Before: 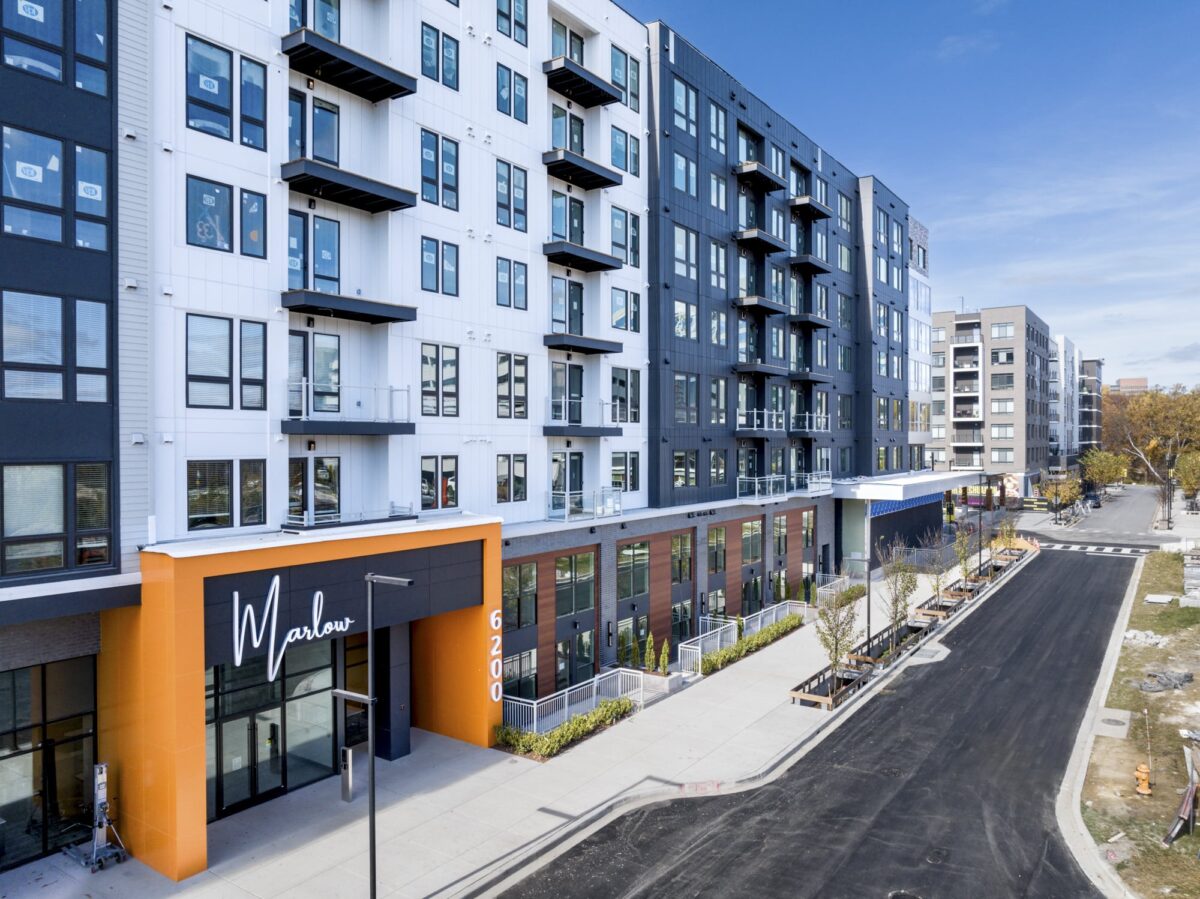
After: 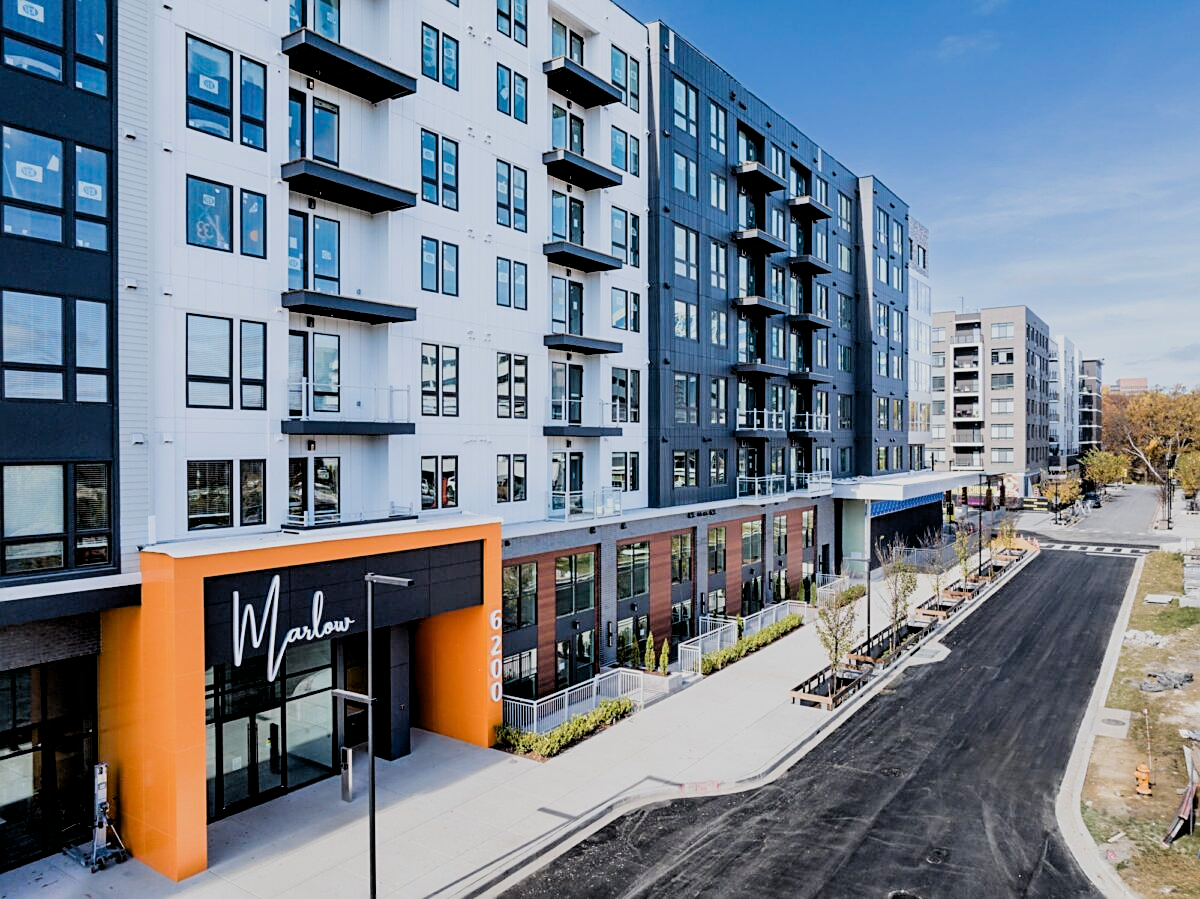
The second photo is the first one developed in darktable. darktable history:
exposure: exposure 0.201 EV, compensate highlight preservation false
sharpen: on, module defaults
filmic rgb: black relative exposure -2.84 EV, white relative exposure 4.56 EV, hardness 1.72, contrast 1.242, iterations of high-quality reconstruction 0, contrast in shadows safe
